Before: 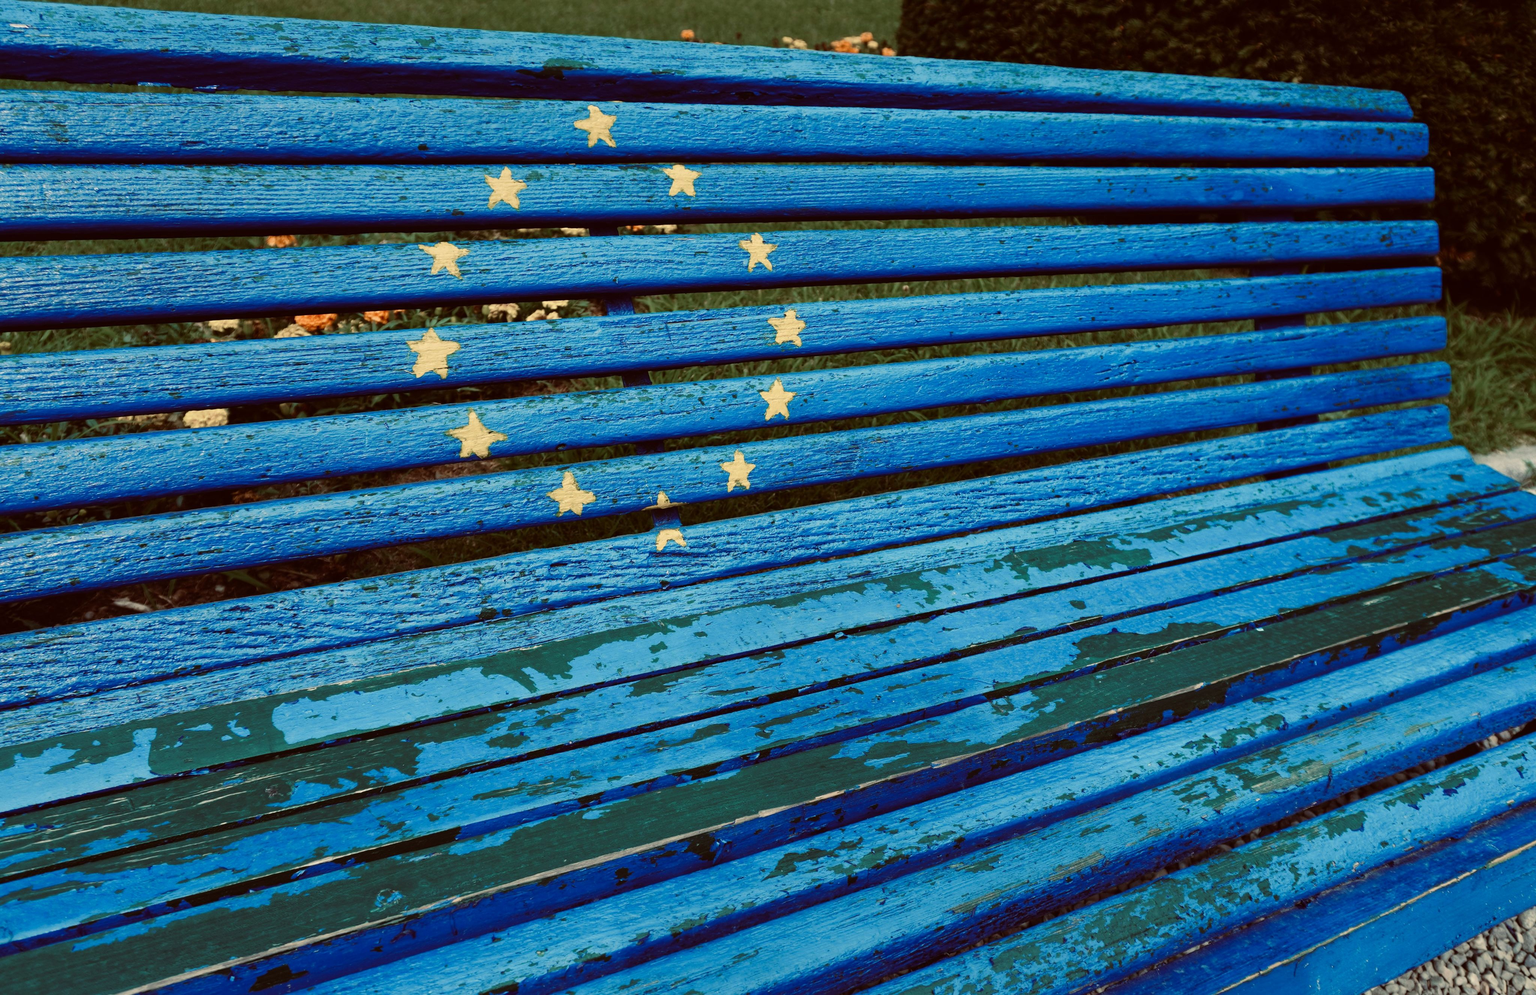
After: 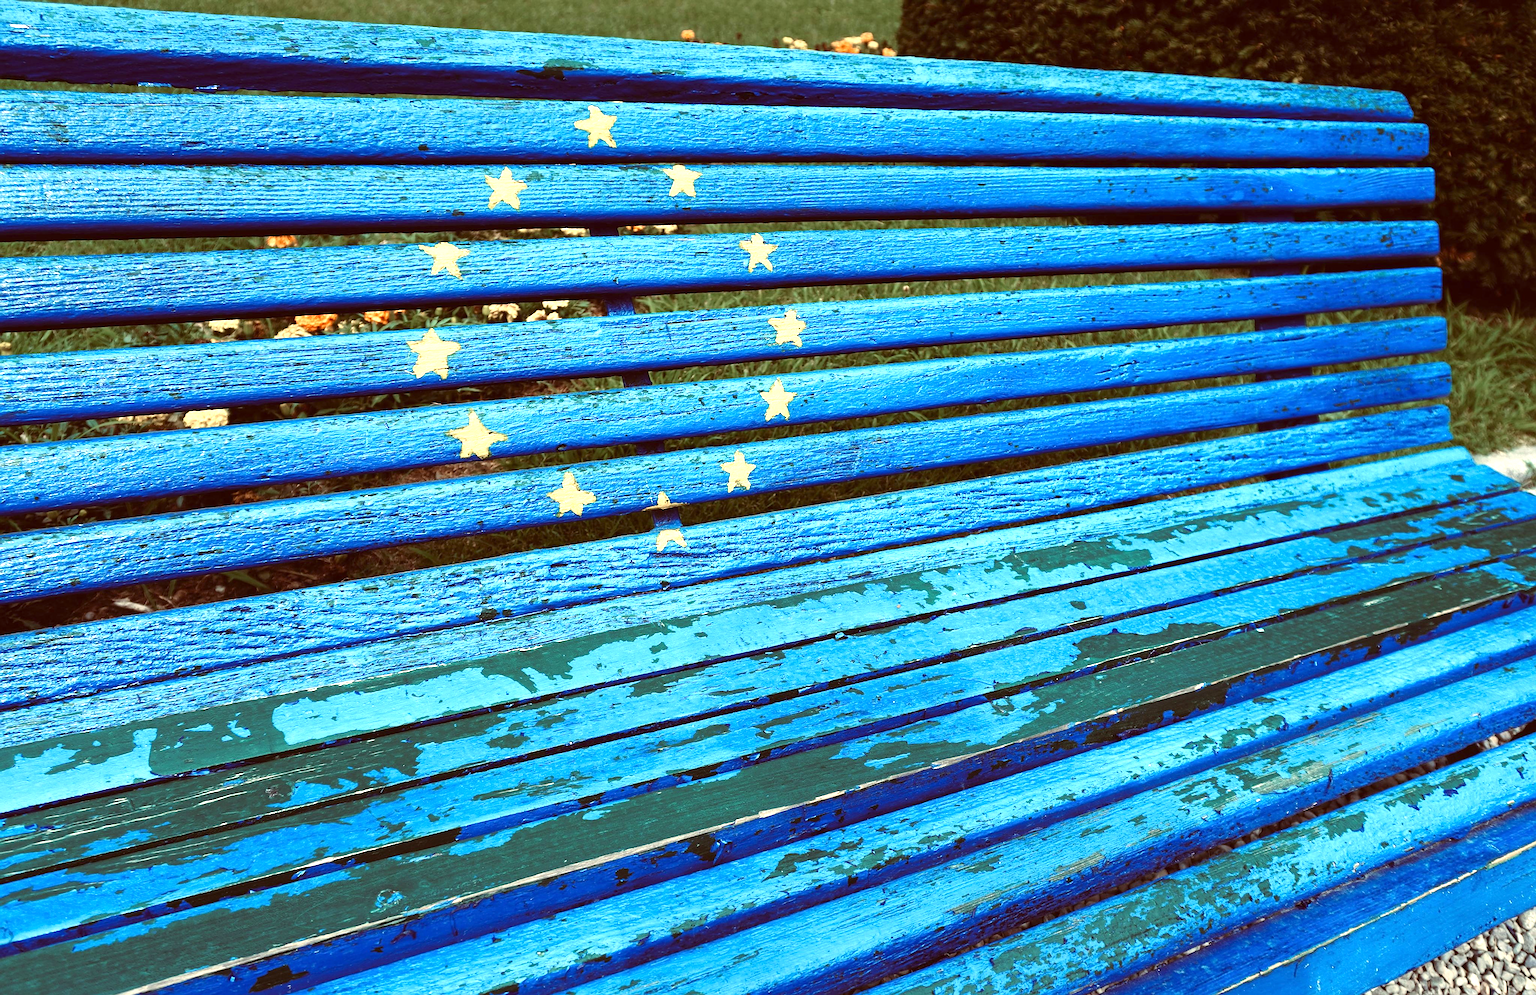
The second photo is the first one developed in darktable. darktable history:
sharpen: on, module defaults
exposure: exposure 1.158 EV, compensate highlight preservation false
